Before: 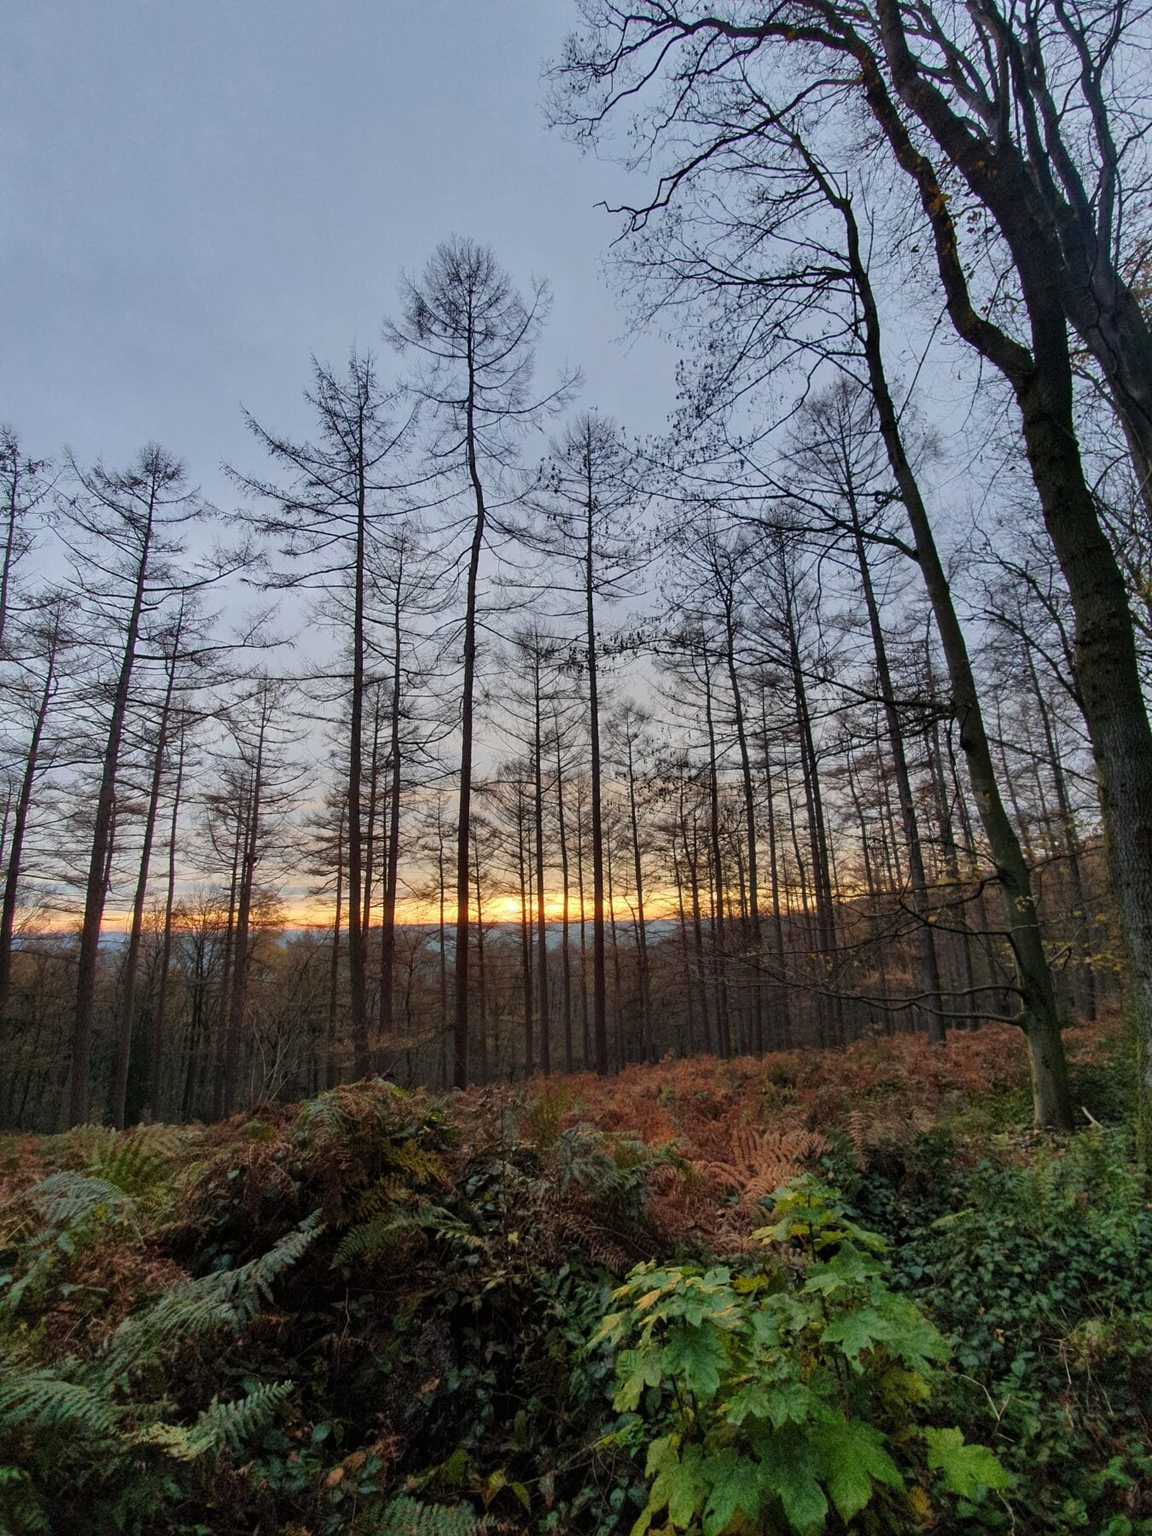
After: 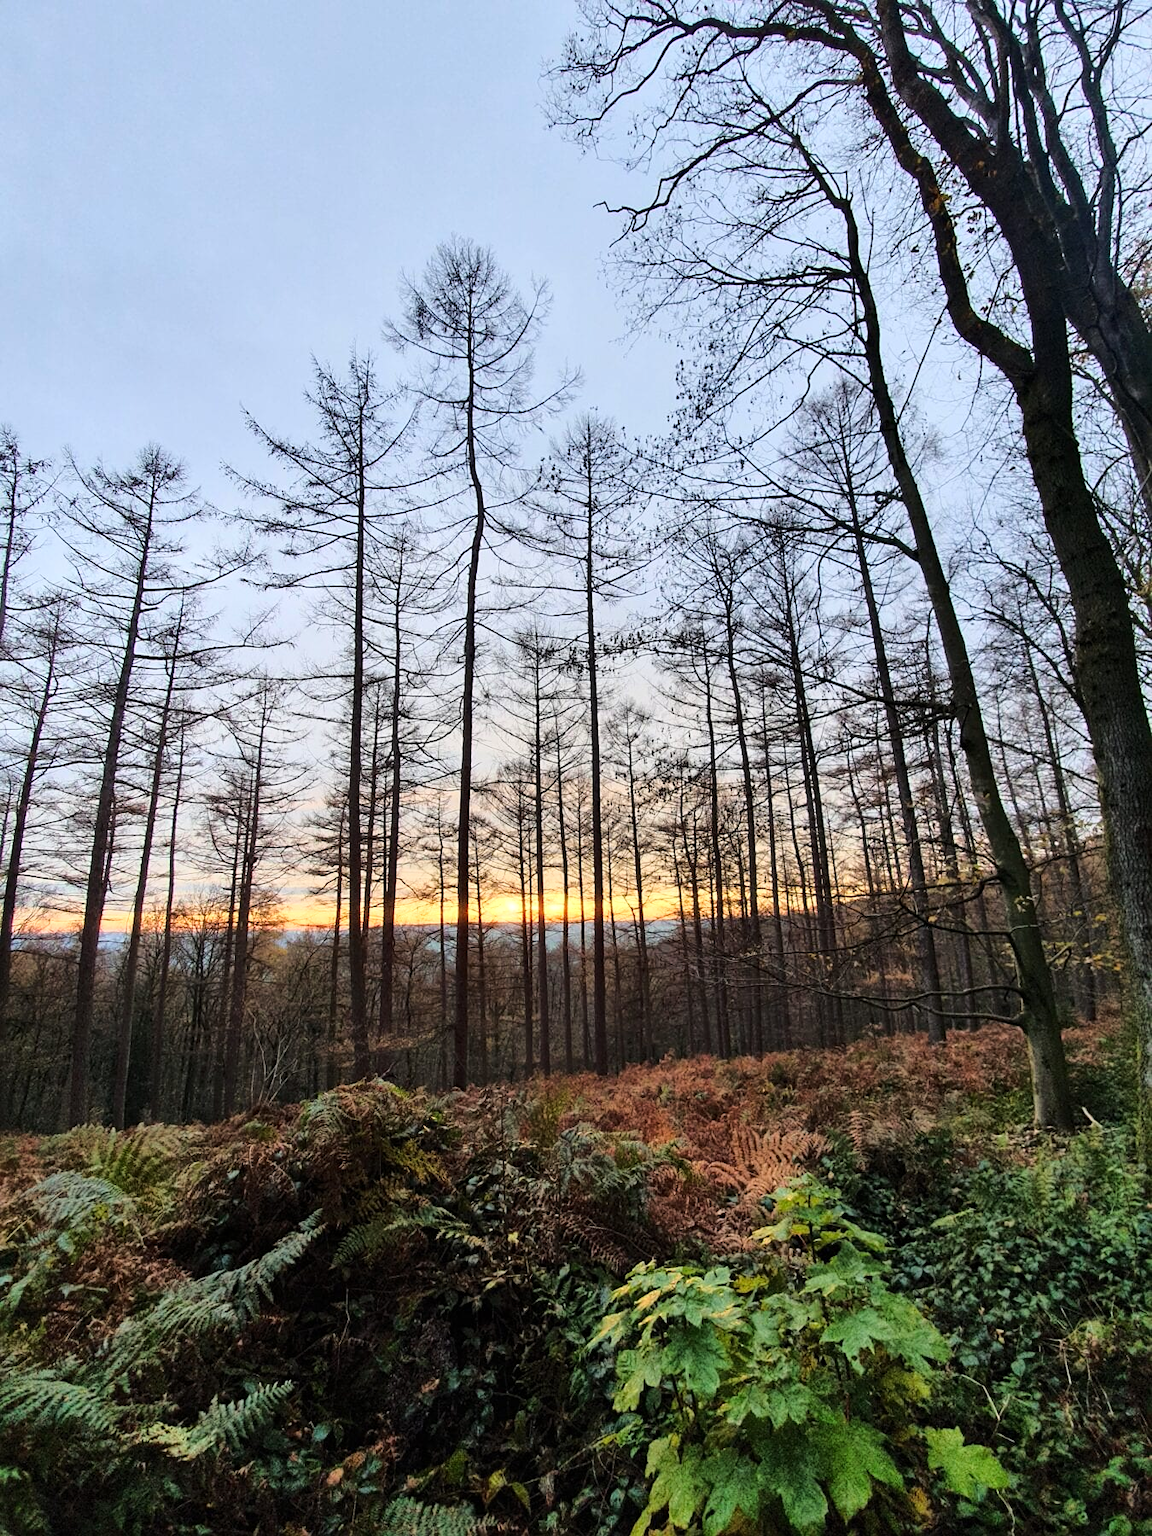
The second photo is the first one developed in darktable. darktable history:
base curve: curves: ch0 [(0, 0) (0.028, 0.03) (0.121, 0.232) (0.46, 0.748) (0.859, 0.968) (1, 1)]
sharpen: amount 0.2
